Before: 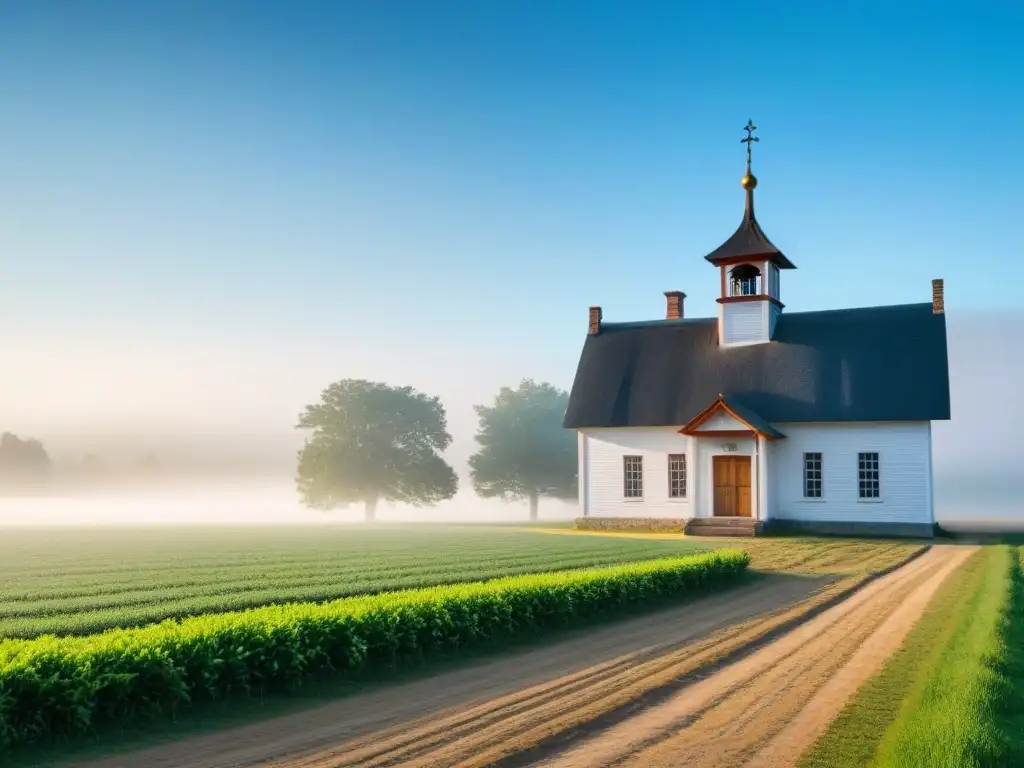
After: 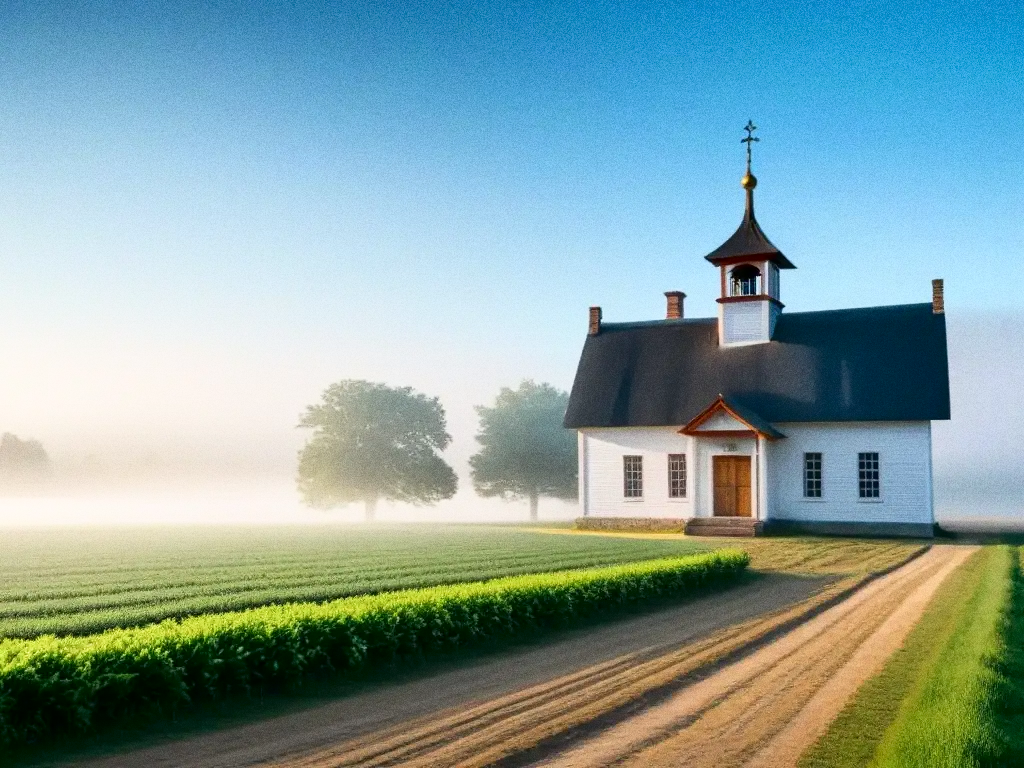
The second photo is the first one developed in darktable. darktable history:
grain: coarseness 8.68 ISO, strength 31.94%
shadows and highlights: shadows -62.32, white point adjustment -5.22, highlights 61.59
